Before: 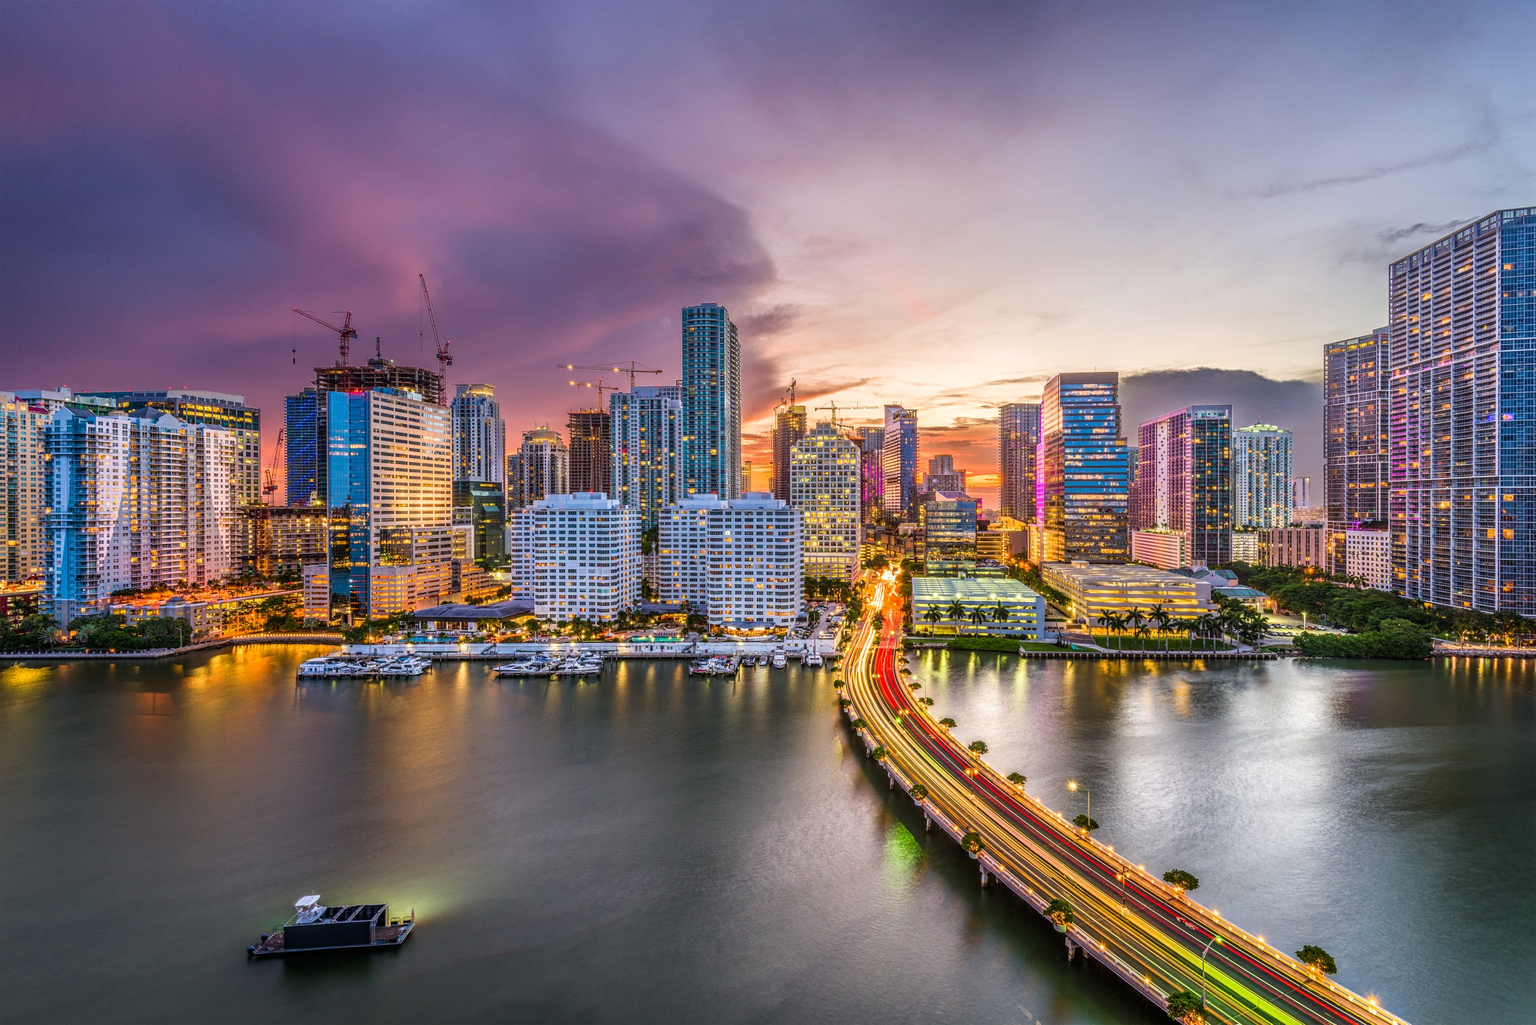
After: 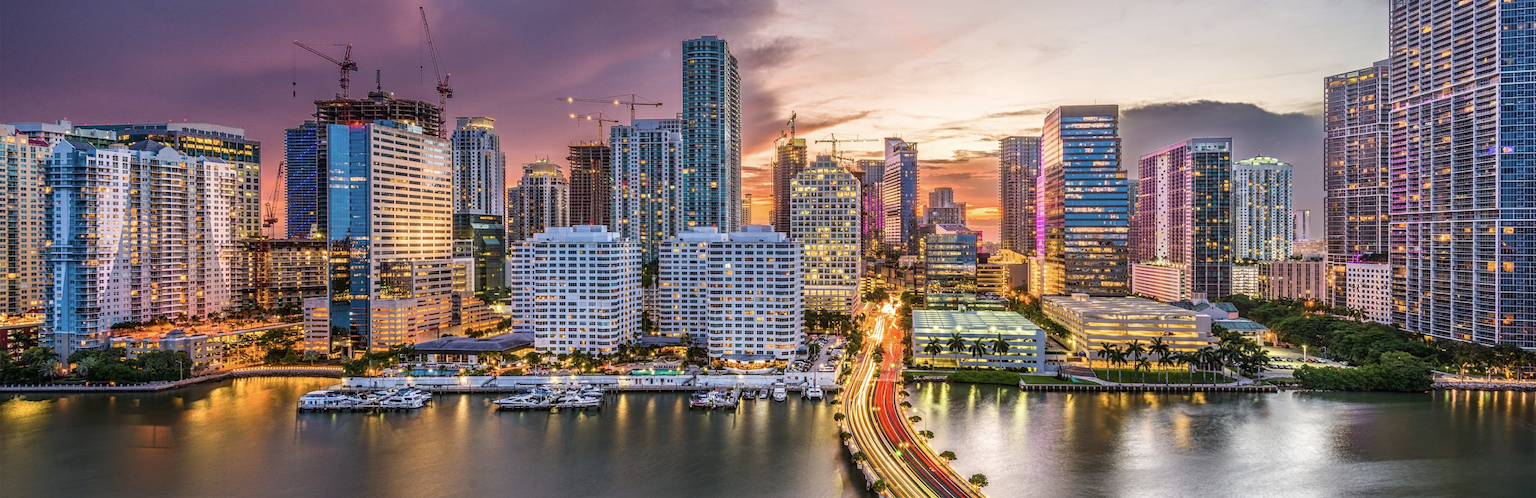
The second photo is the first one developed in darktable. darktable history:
crop and rotate: top 26.128%, bottom 25.289%
color correction: highlights b* 0.007, saturation 0.809
